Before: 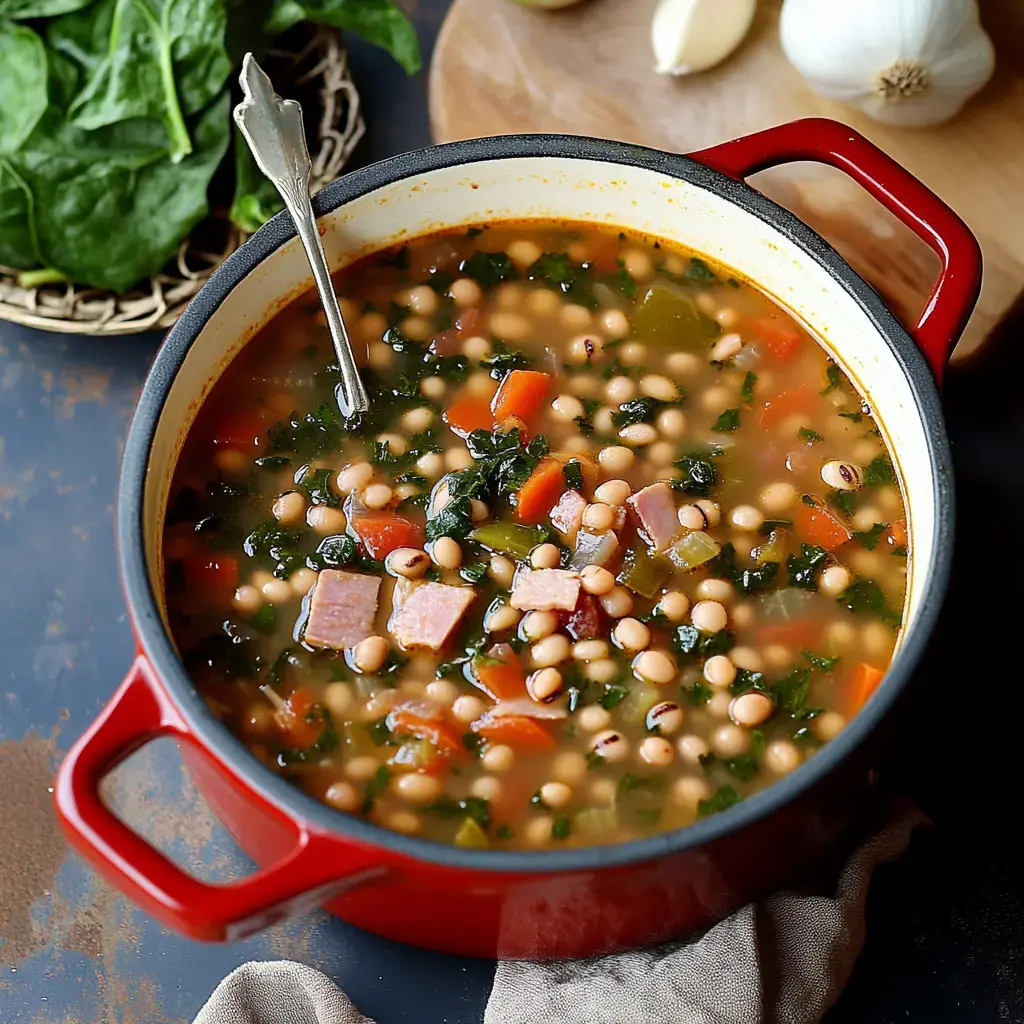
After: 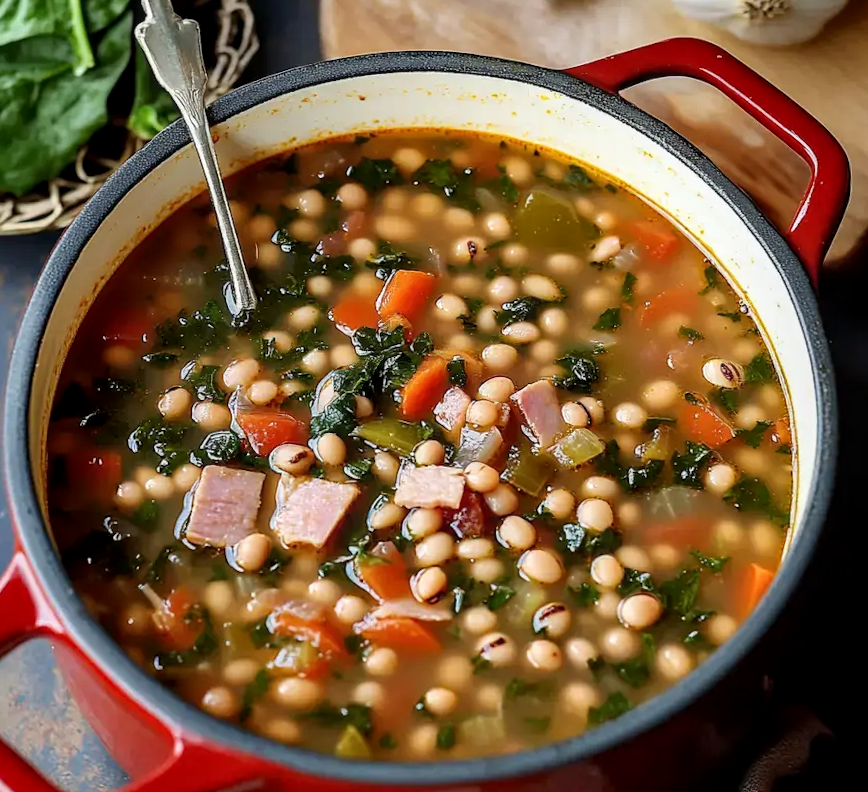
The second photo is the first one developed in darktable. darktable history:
local contrast: on, module defaults
crop: left 8.155%, top 6.611%, bottom 15.385%
rotate and perspective: rotation 0.215°, lens shift (vertical) -0.139, crop left 0.069, crop right 0.939, crop top 0.002, crop bottom 0.996
